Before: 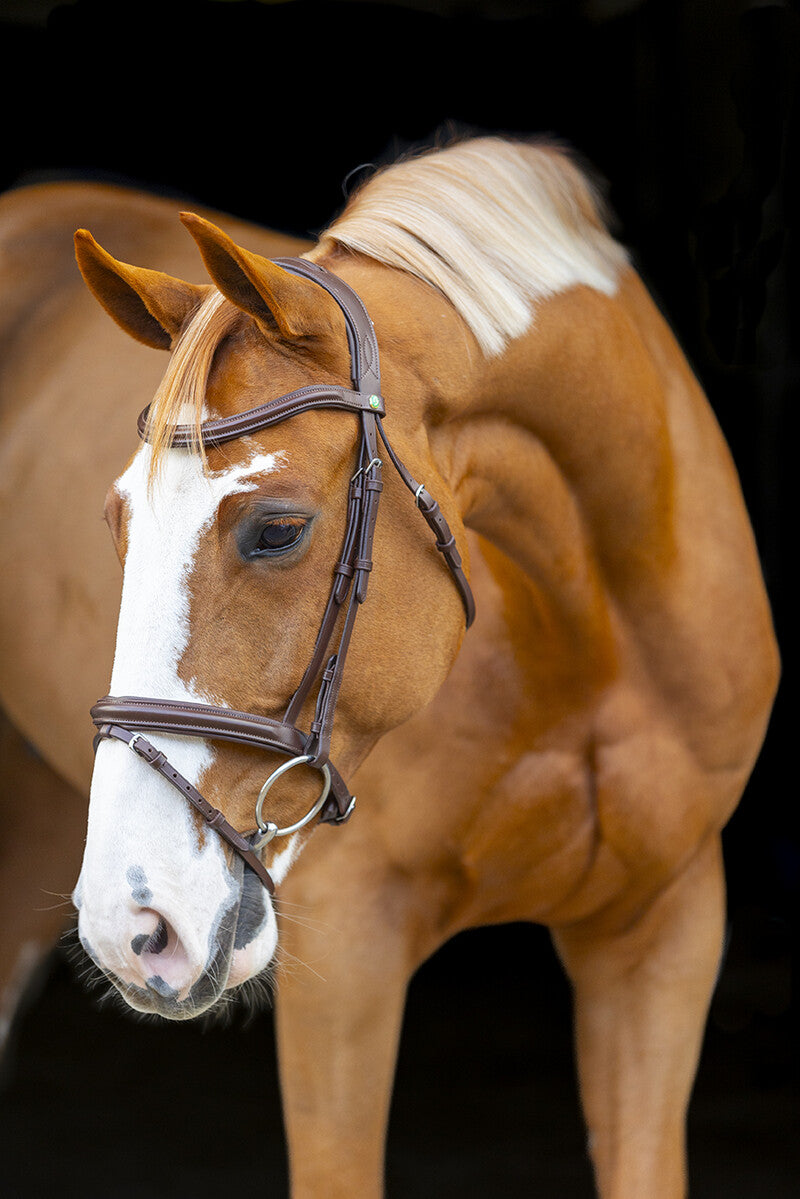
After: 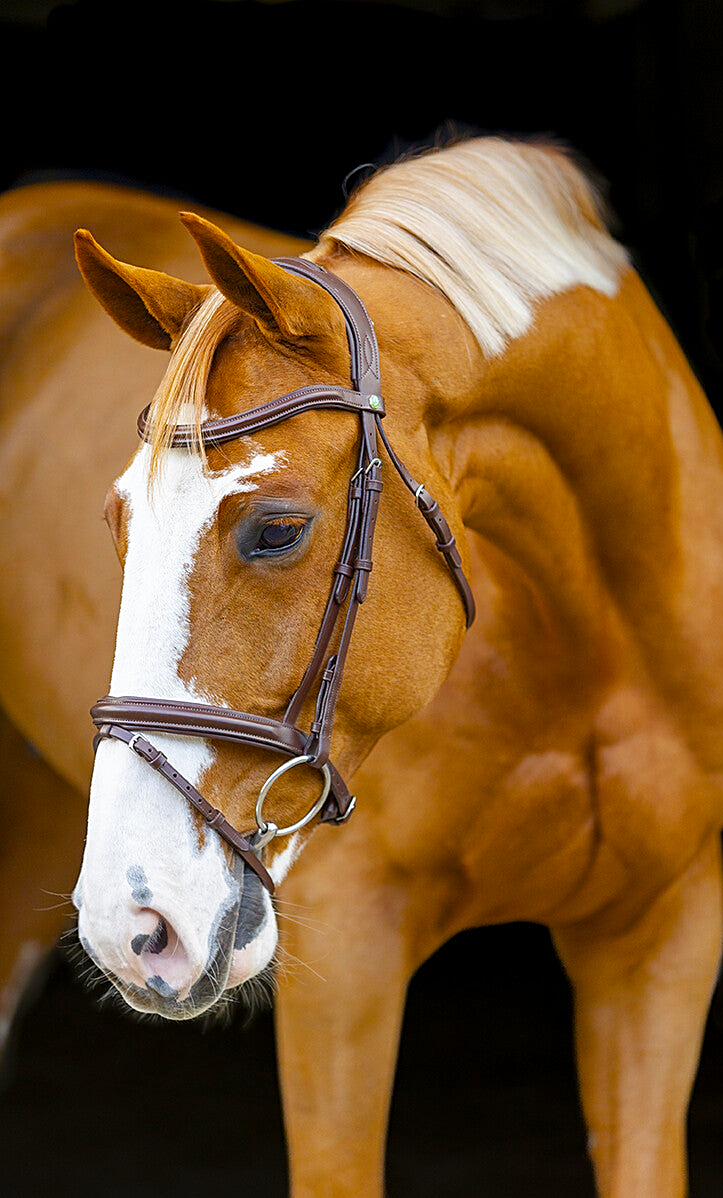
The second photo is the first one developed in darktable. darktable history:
color balance rgb: perceptual saturation grading › global saturation 0.033%, perceptual saturation grading › mid-tones 6.304%, perceptual saturation grading › shadows 72.009%, global vibrance 9.949%
crop: right 9.503%, bottom 0.028%
sharpen: amount 0.499
